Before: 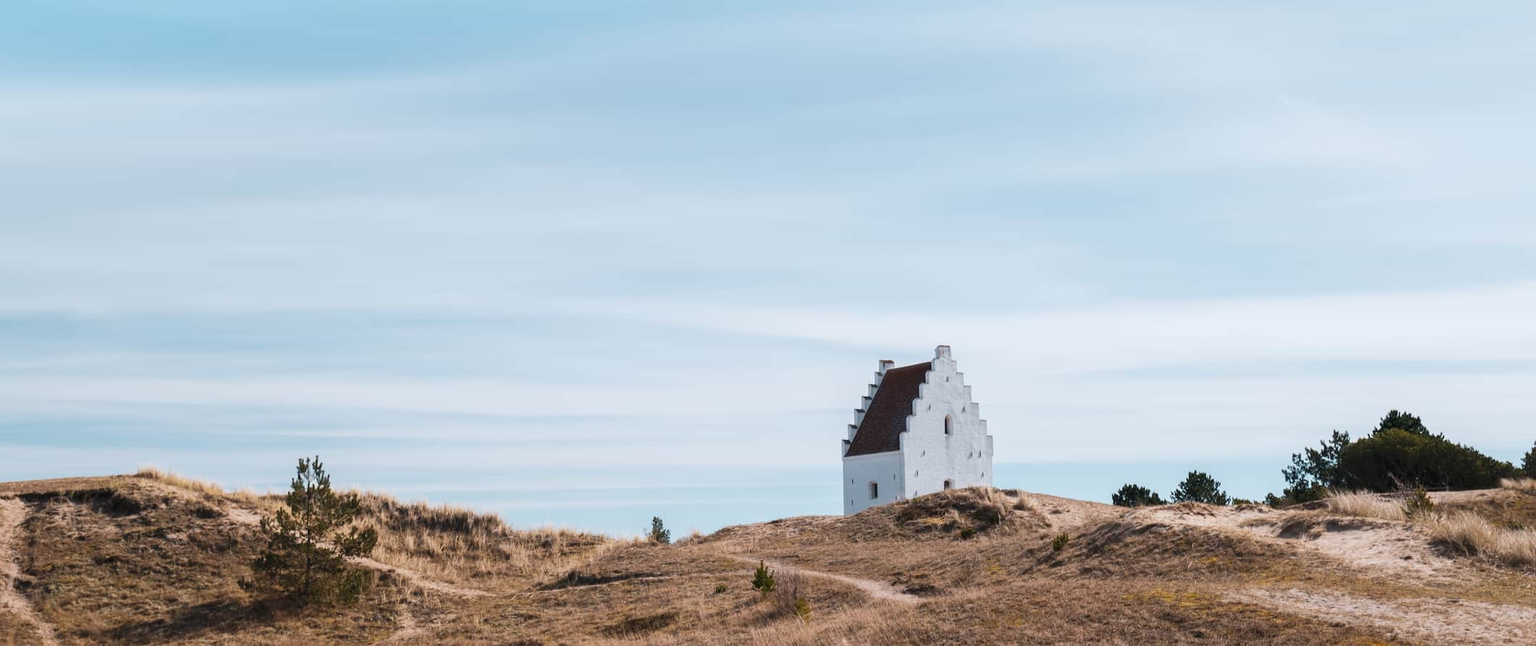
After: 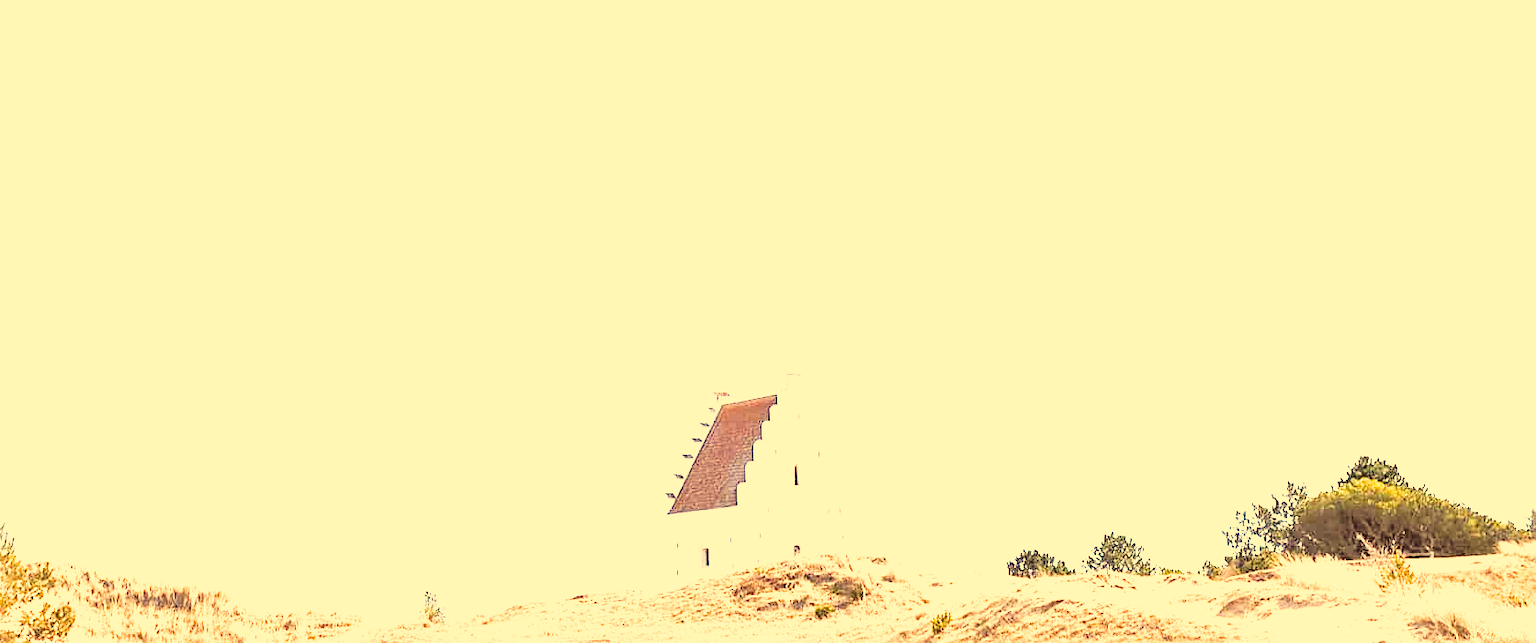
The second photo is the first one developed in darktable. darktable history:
crop and rotate: left 20.74%, top 7.912%, right 0.375%, bottom 13.378%
sharpen: on, module defaults
color correction: highlights a* 10.12, highlights b* 39.04, shadows a* 14.62, shadows b* 3.37
filmic rgb: black relative exposure -5 EV, hardness 2.88, contrast 1.2, highlights saturation mix -30%
exposure: black level correction 0, exposure 4 EV, compensate exposure bias true, compensate highlight preservation false
